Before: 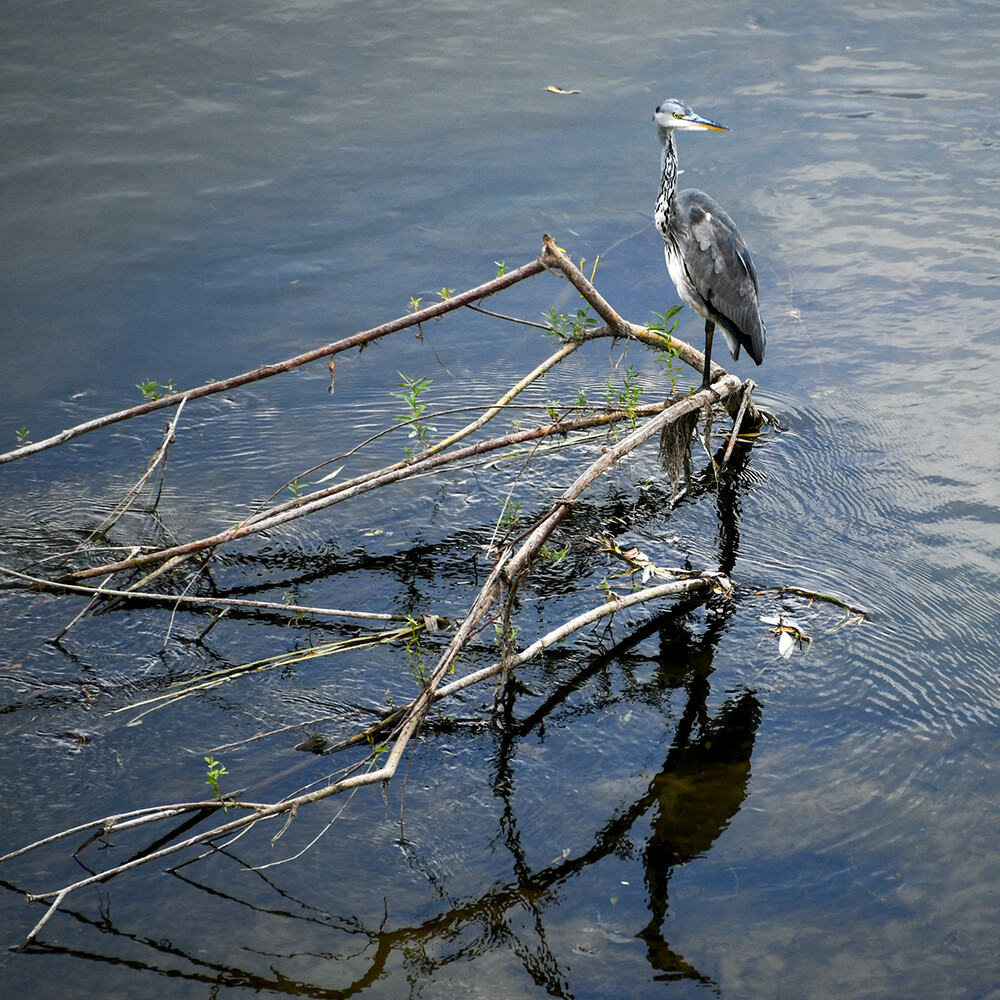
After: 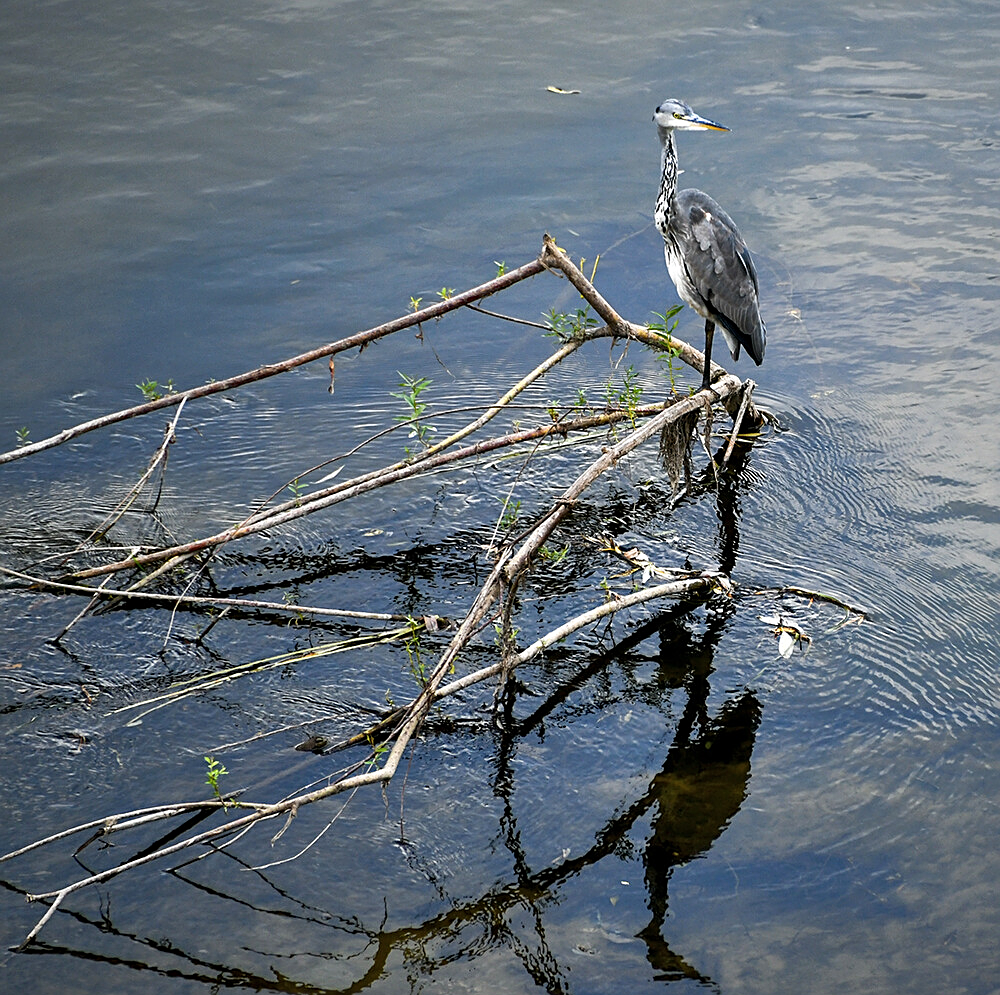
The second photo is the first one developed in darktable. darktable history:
crop: top 0.055%, bottom 0.146%
shadows and highlights: white point adjustment 0.028, soften with gaussian
sharpen: on, module defaults
